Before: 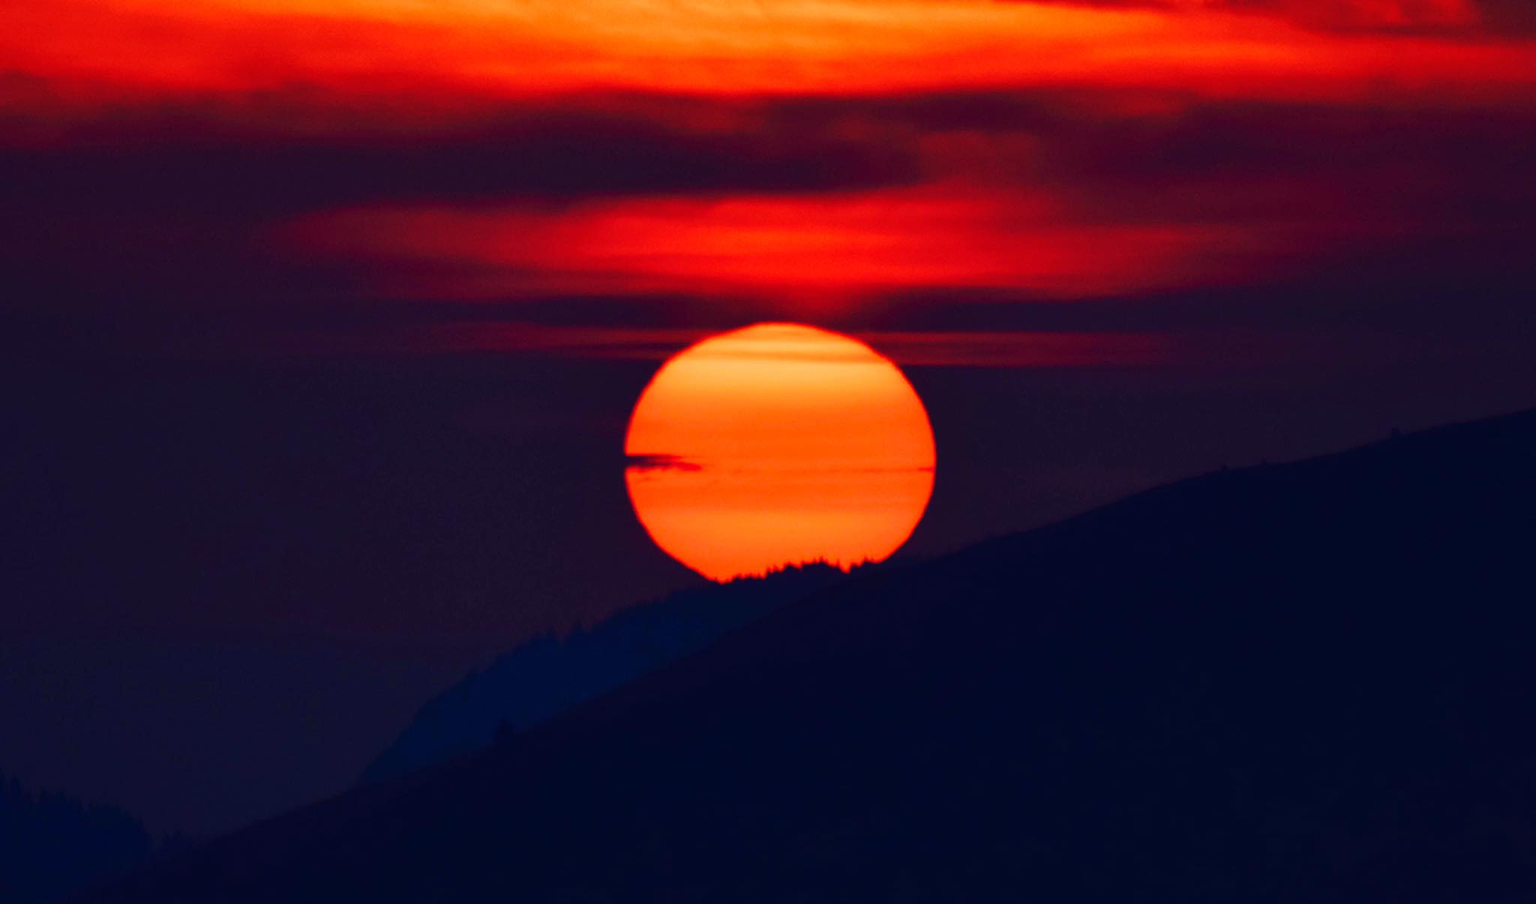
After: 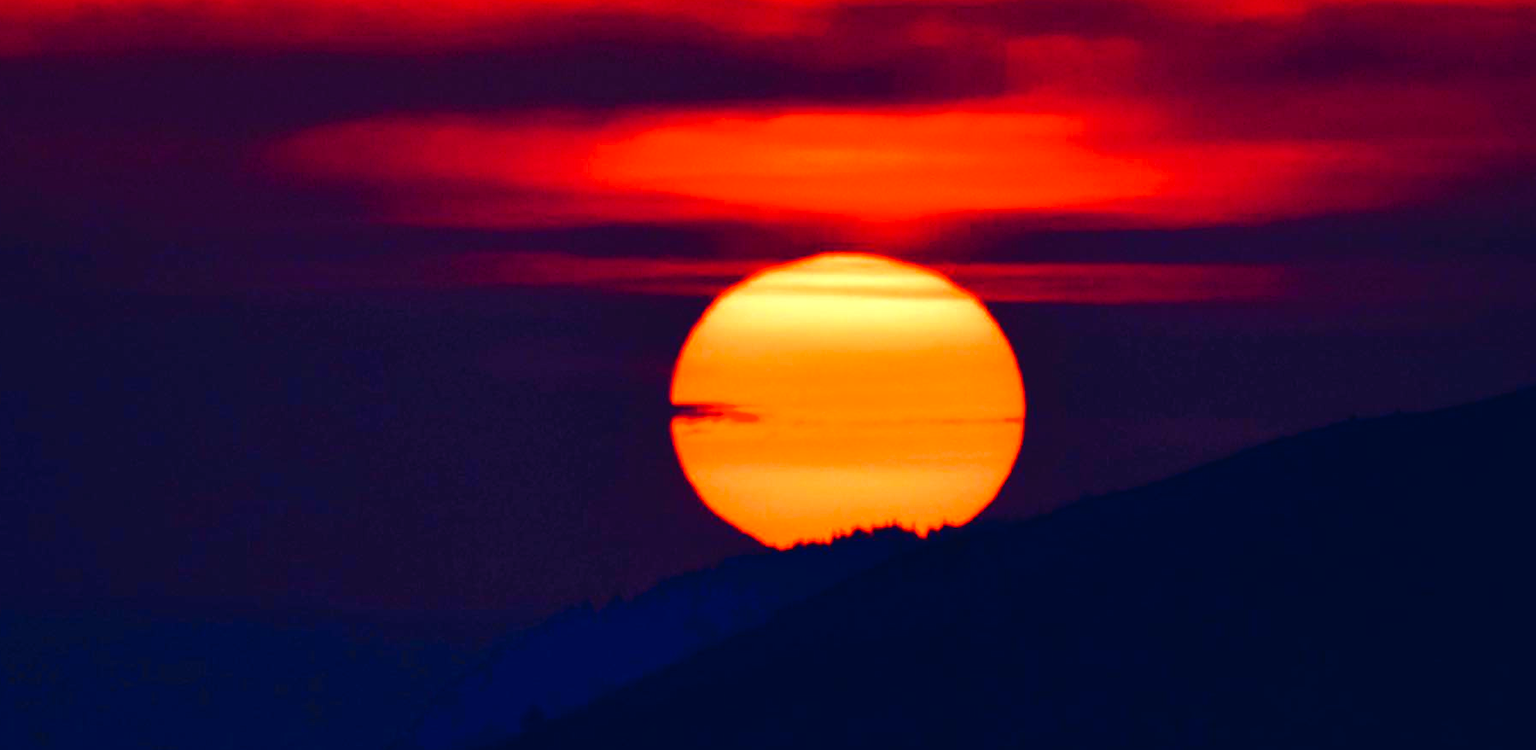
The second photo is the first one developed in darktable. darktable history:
crop and rotate: left 2.329%, top 11.156%, right 9.774%, bottom 15.808%
tone curve: curves: ch0 [(0, 0) (0.003, 0.016) (0.011, 0.015) (0.025, 0.017) (0.044, 0.026) (0.069, 0.034) (0.1, 0.043) (0.136, 0.068) (0.177, 0.119) (0.224, 0.175) (0.277, 0.251) (0.335, 0.328) (0.399, 0.415) (0.468, 0.499) (0.543, 0.58) (0.623, 0.659) (0.709, 0.731) (0.801, 0.807) (0.898, 0.895) (1, 1)], preserve colors none
exposure: exposure 1 EV, compensate highlight preservation false
